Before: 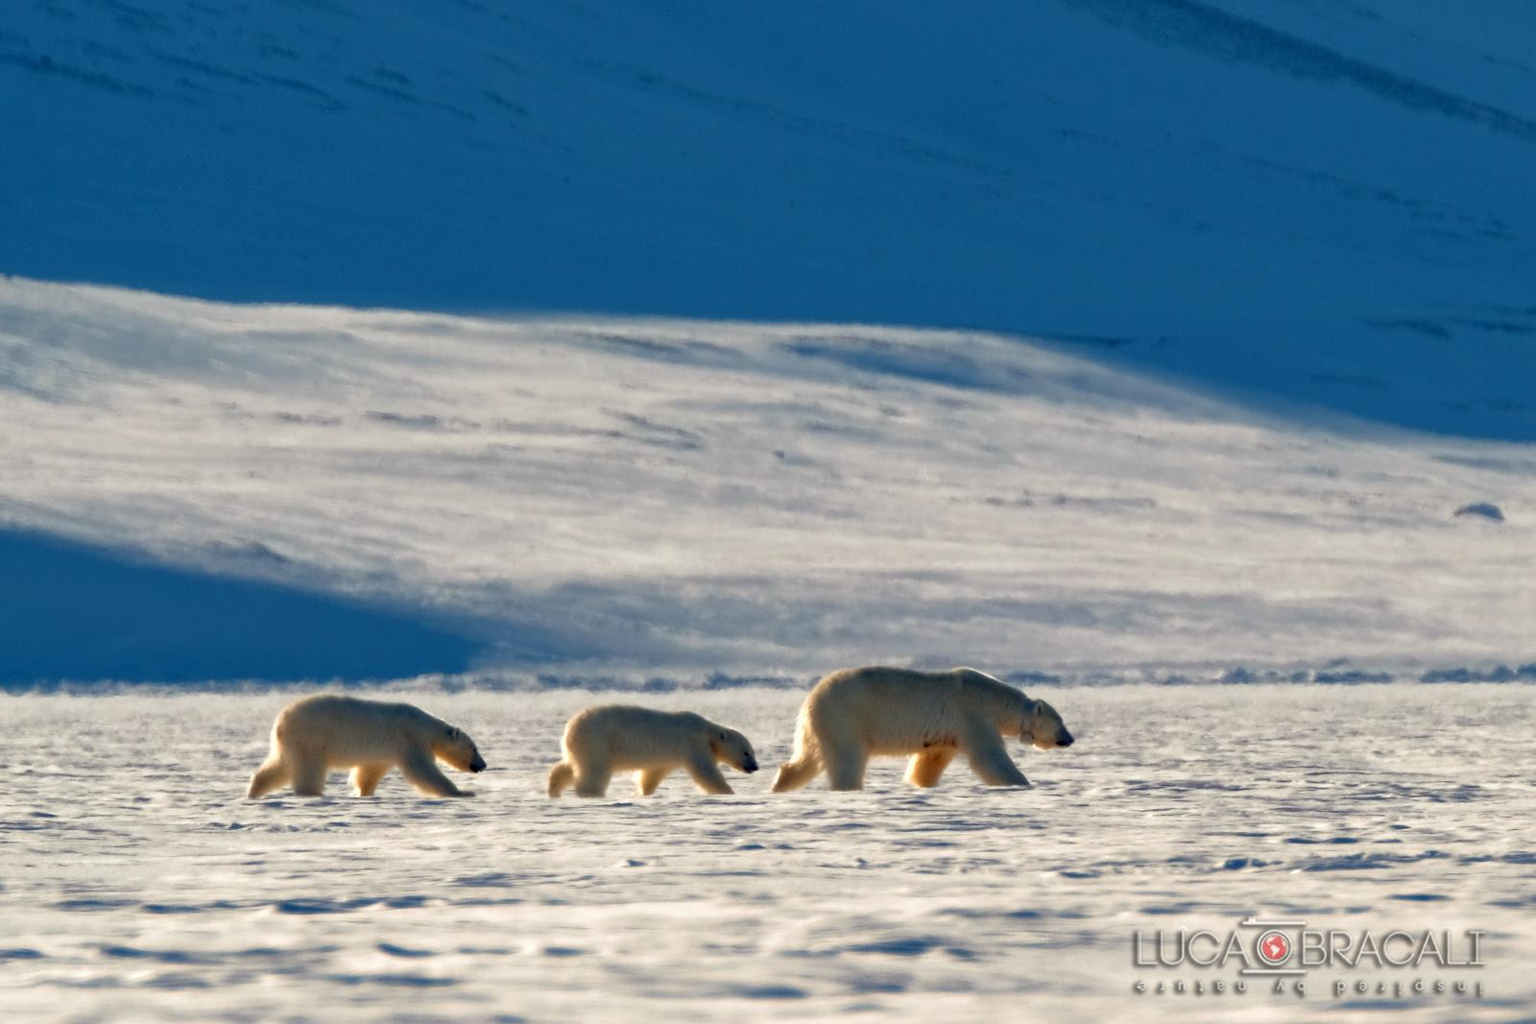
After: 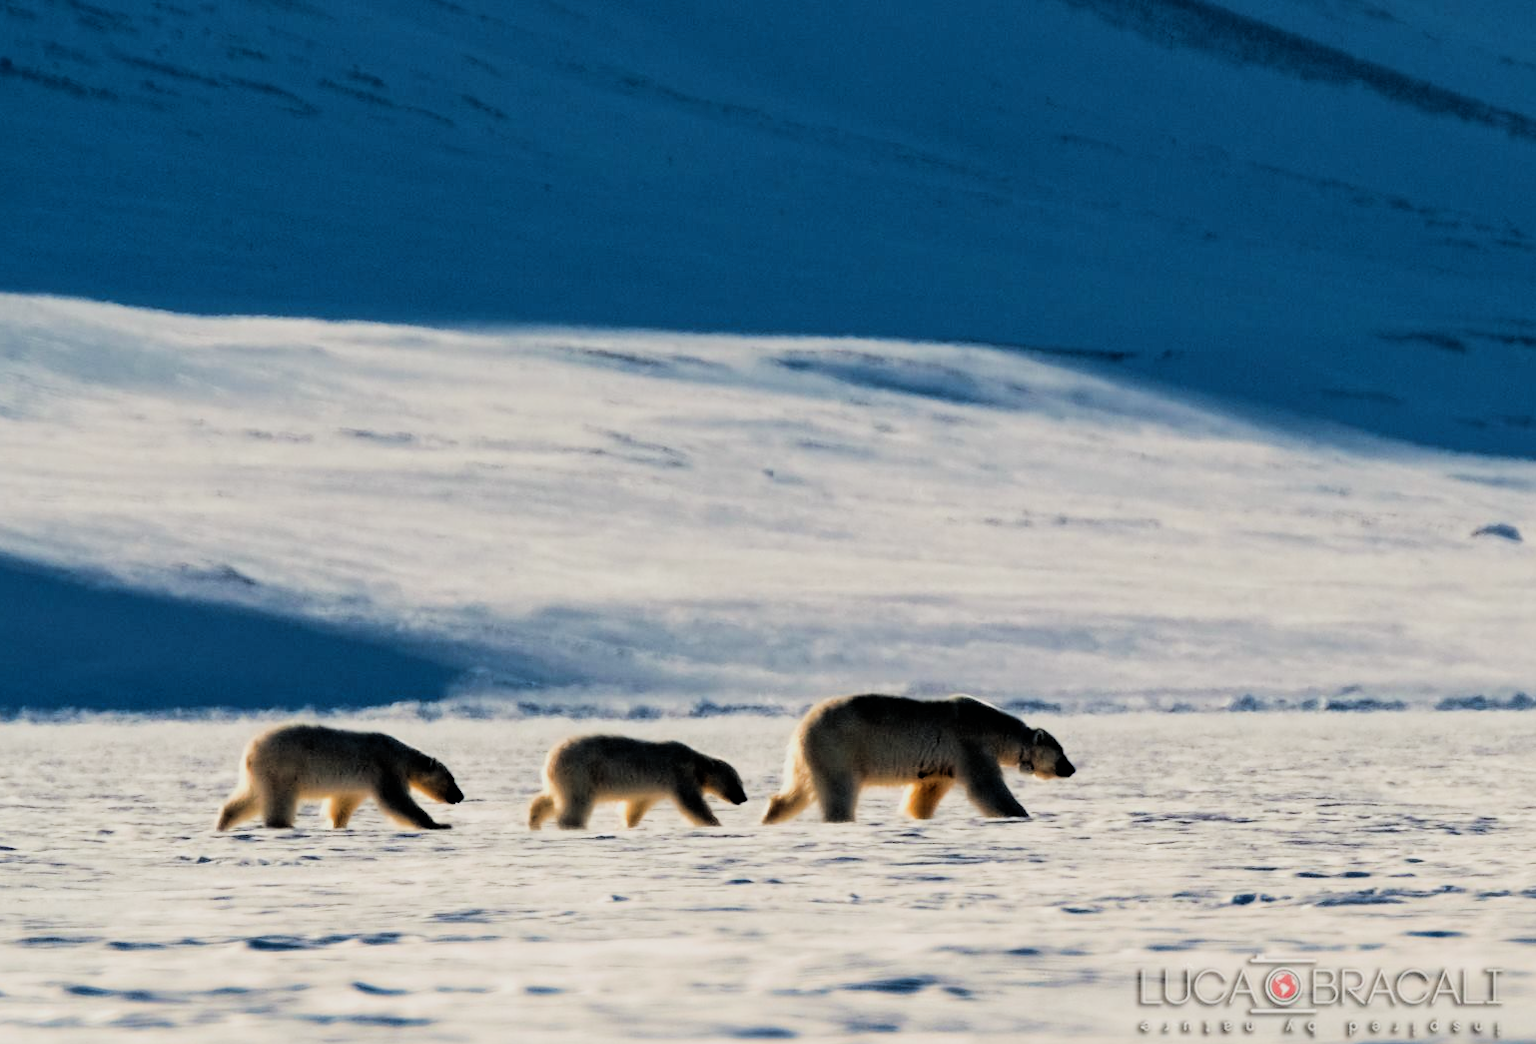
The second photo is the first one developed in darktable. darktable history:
crop and rotate: left 2.719%, right 1.155%, bottom 1.933%
filmic rgb: black relative exposure -3.2 EV, white relative exposure 7.01 EV, threshold 3 EV, hardness 1.49, contrast 1.344, enable highlight reconstruction true
color balance rgb: perceptual saturation grading › global saturation -0.007%, perceptual brilliance grading › highlights 19.664%, perceptual brilliance grading › mid-tones 20.067%, perceptual brilliance grading › shadows -20.355%, global vibrance 14.359%
